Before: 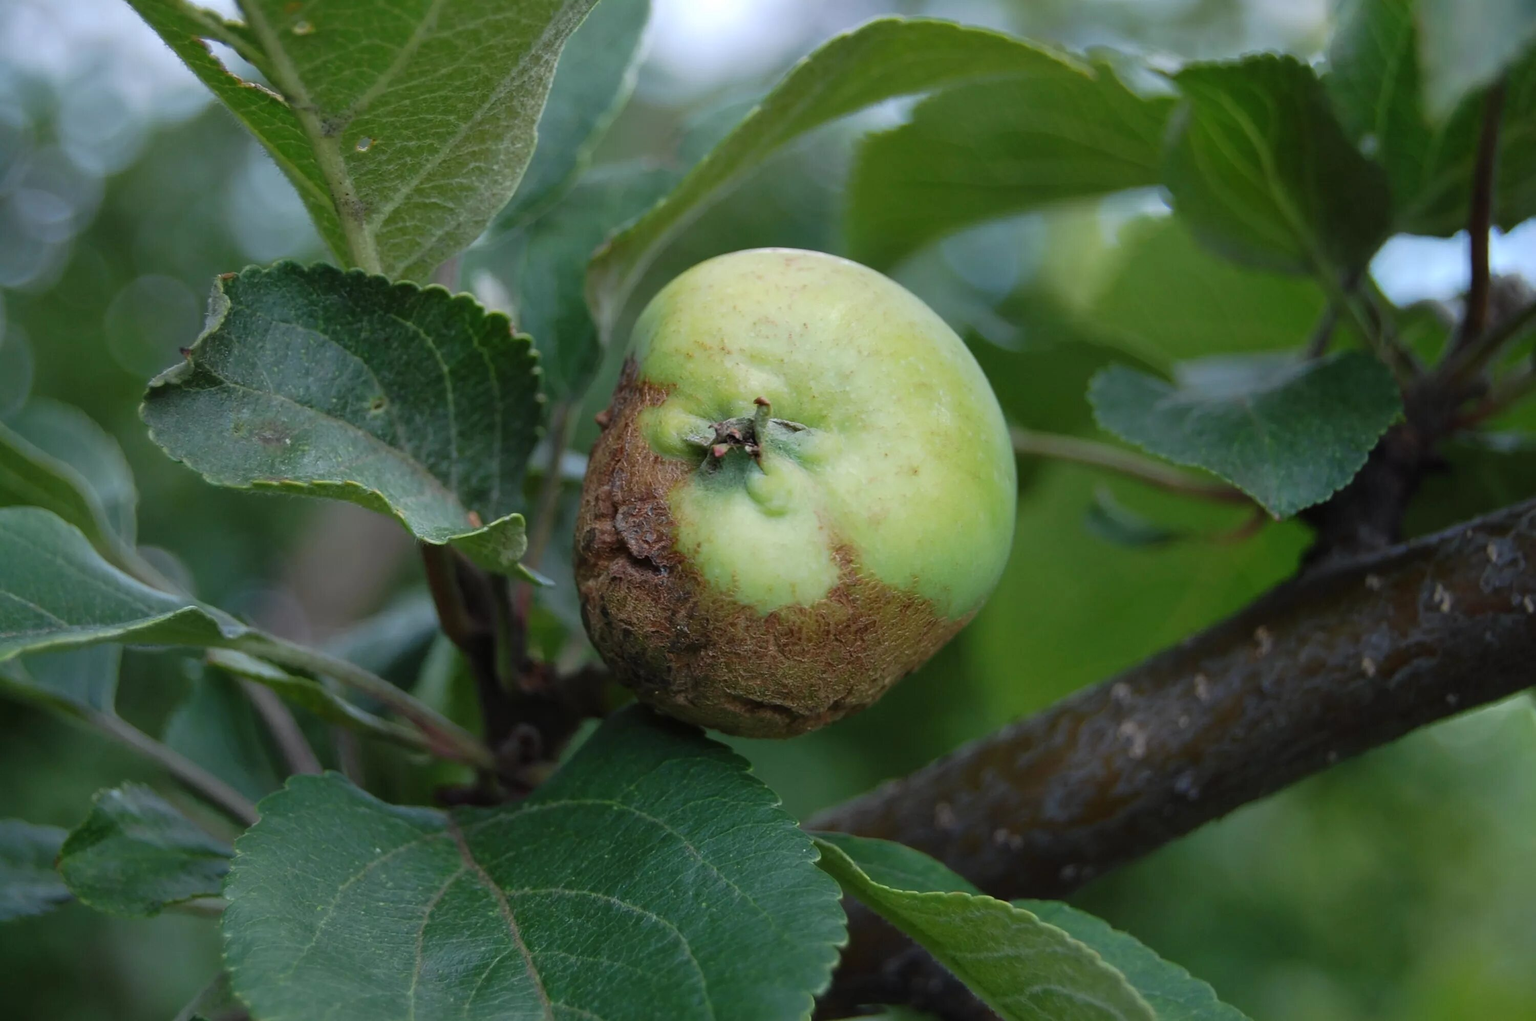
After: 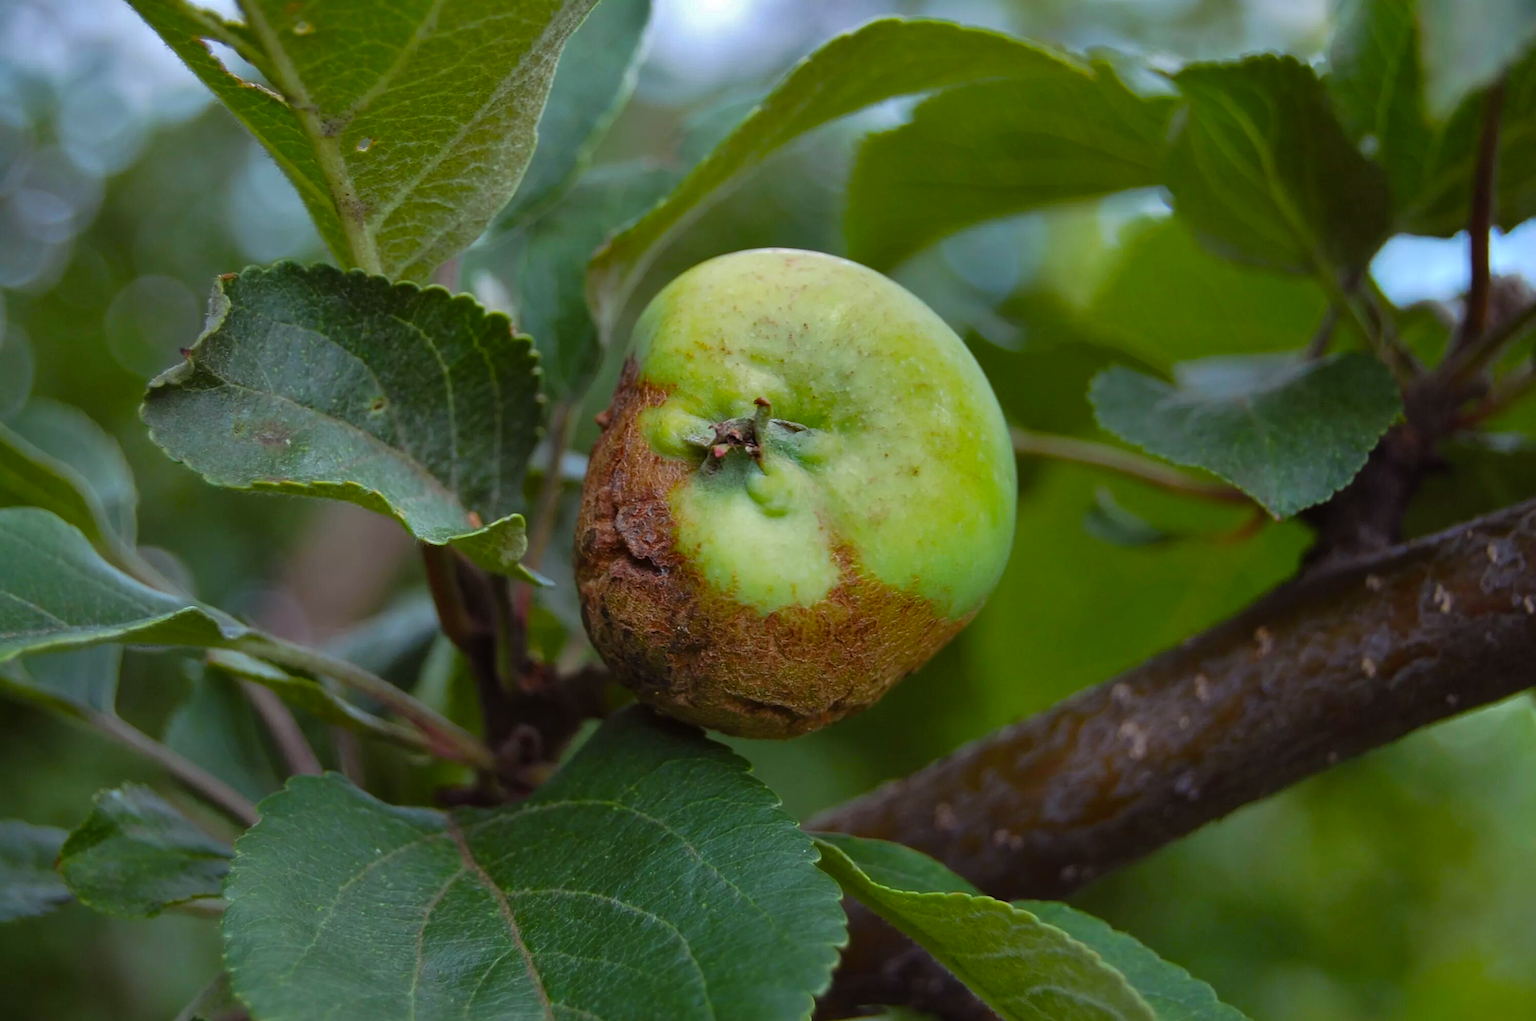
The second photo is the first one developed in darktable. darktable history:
shadows and highlights: shadows 21.05, highlights -82.92, soften with gaussian
color balance rgb: shadows lift › chroma 4.582%, shadows lift › hue 26.64°, perceptual saturation grading › global saturation 40.972%
